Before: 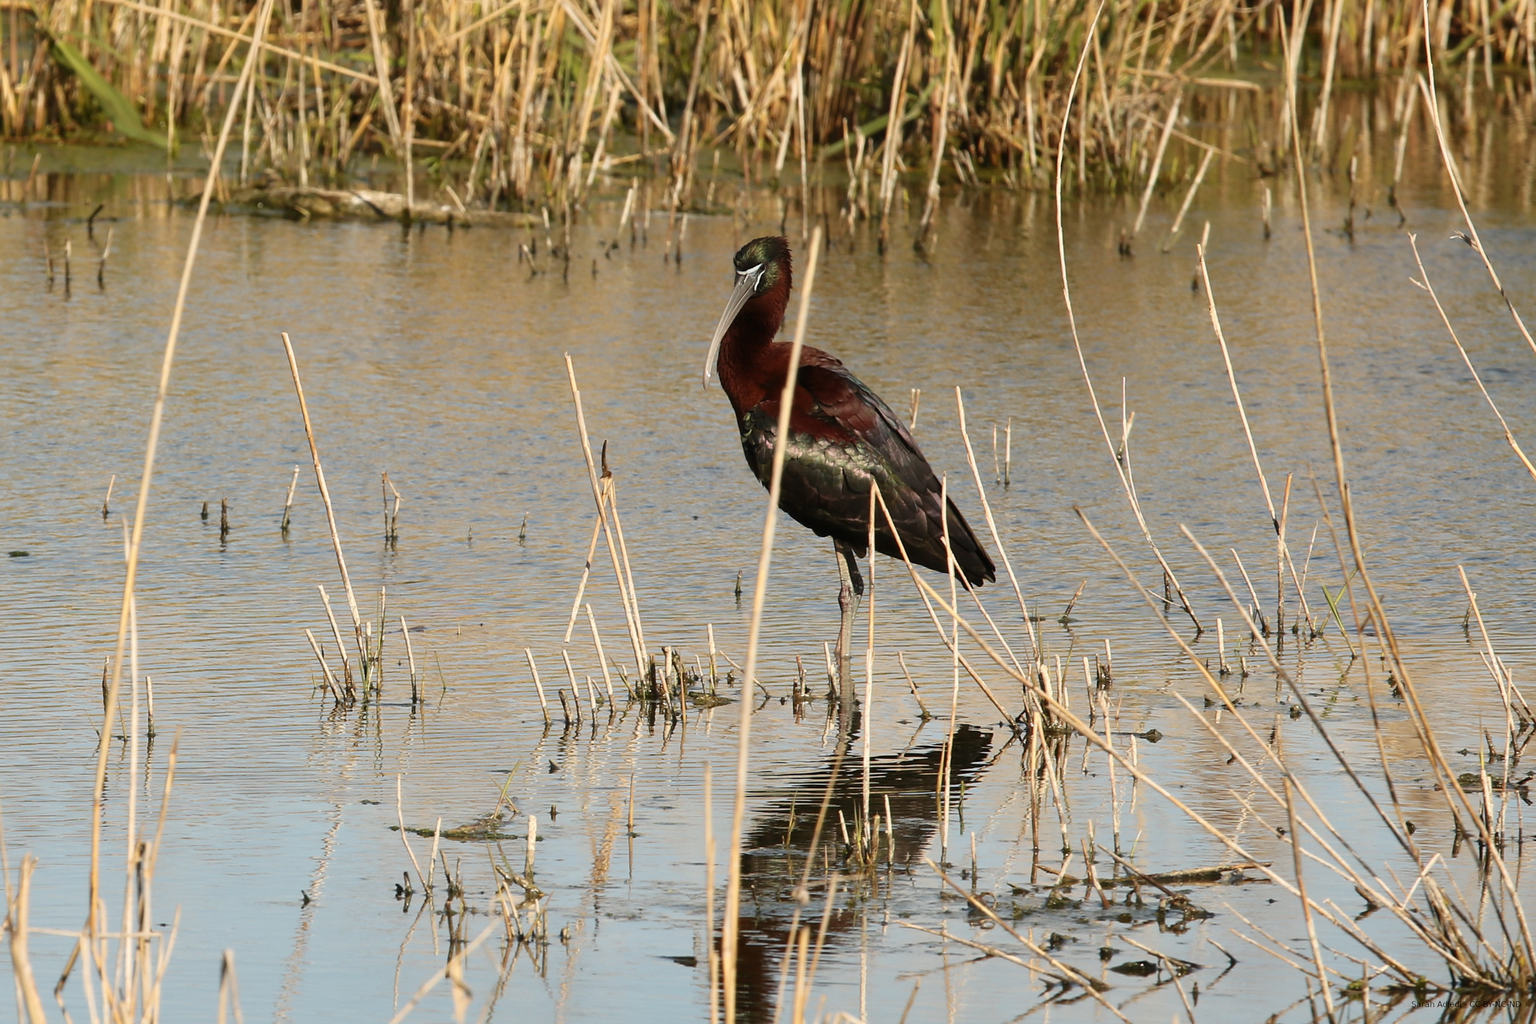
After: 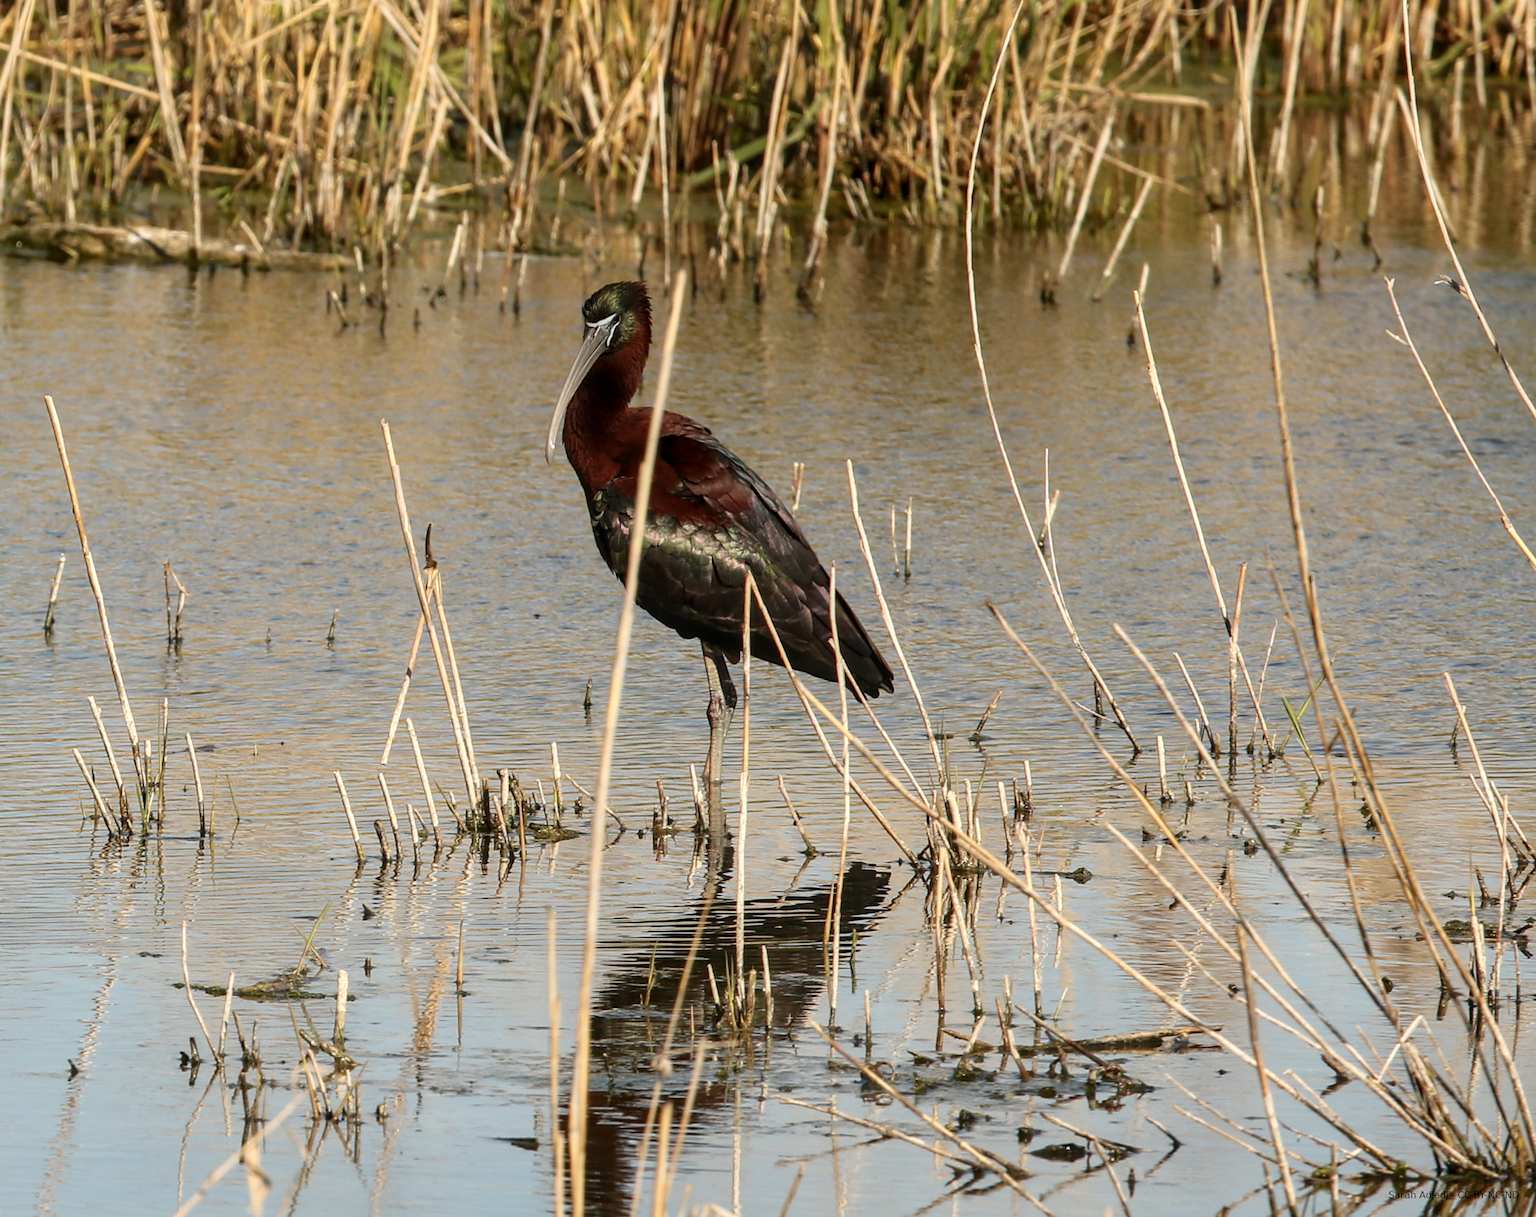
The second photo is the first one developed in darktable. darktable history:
local contrast: on, module defaults
crop: left 15.929%
